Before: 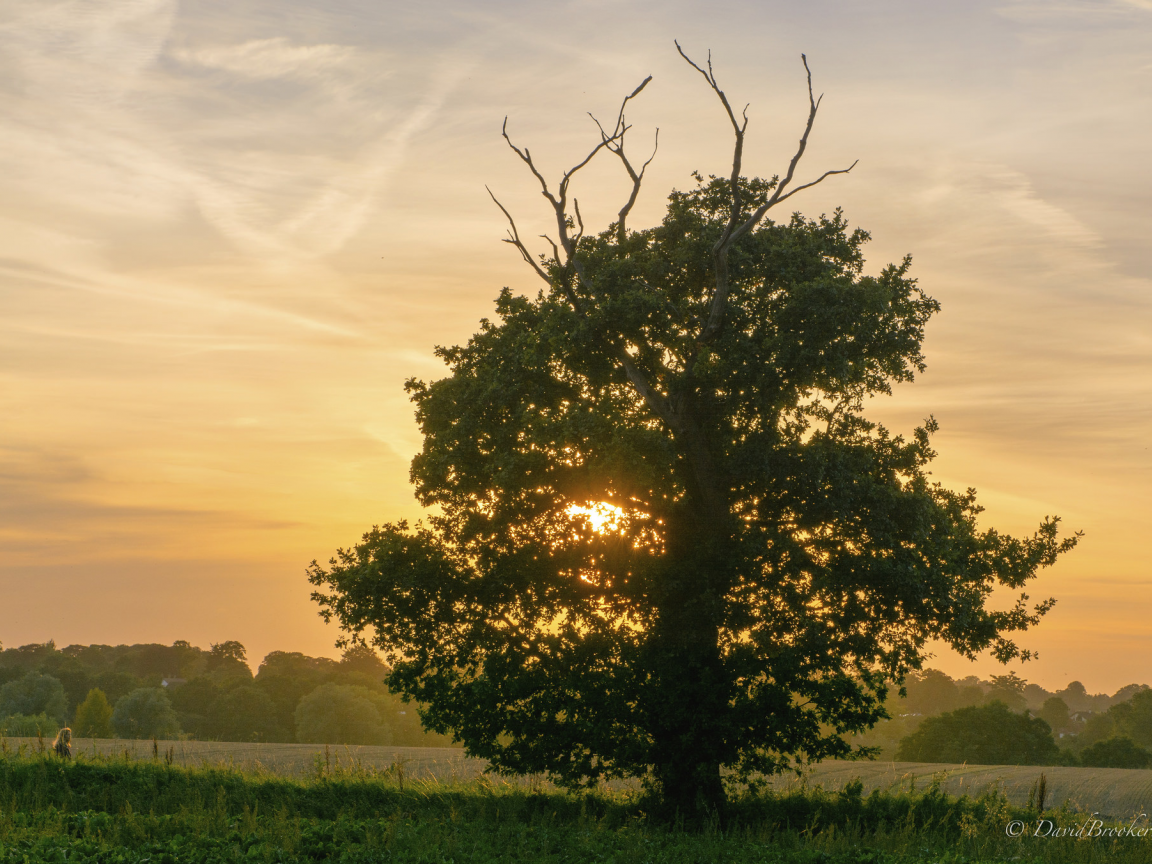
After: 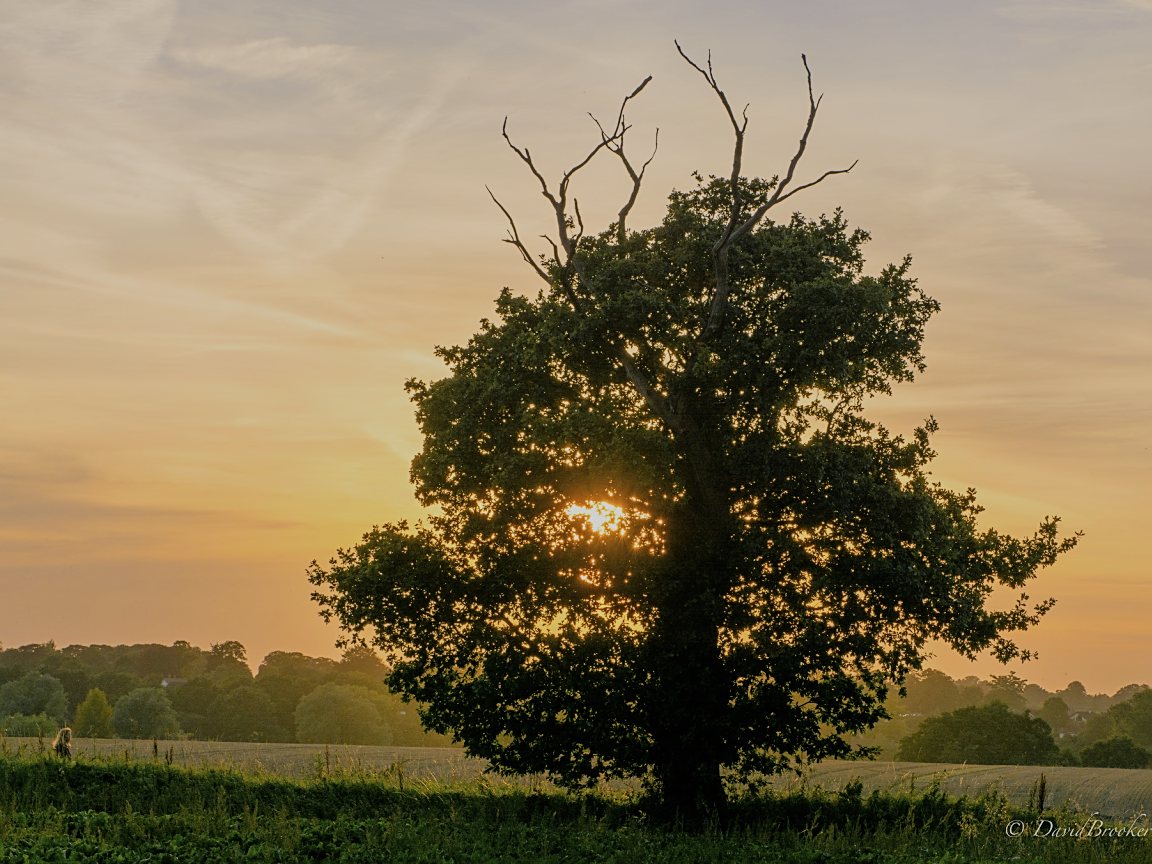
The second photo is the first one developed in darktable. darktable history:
sharpen: on, module defaults
filmic rgb: black relative exposure -7.38 EV, white relative exposure 5.08 EV, hardness 3.22
